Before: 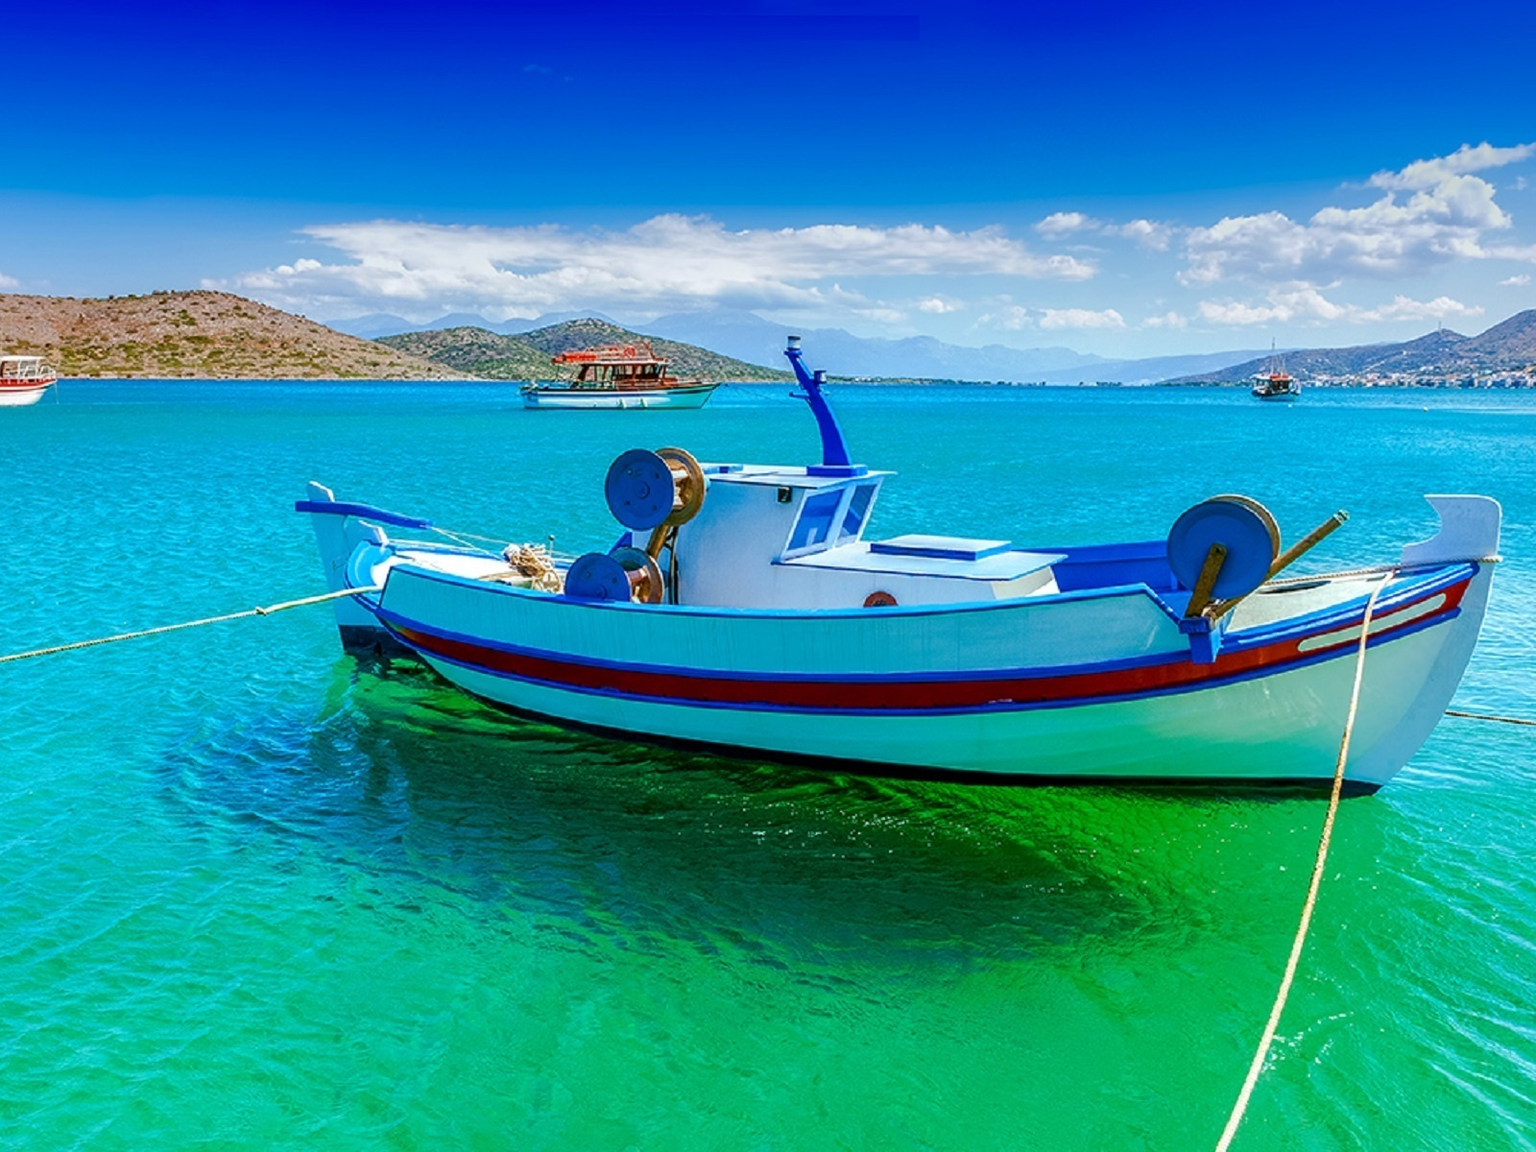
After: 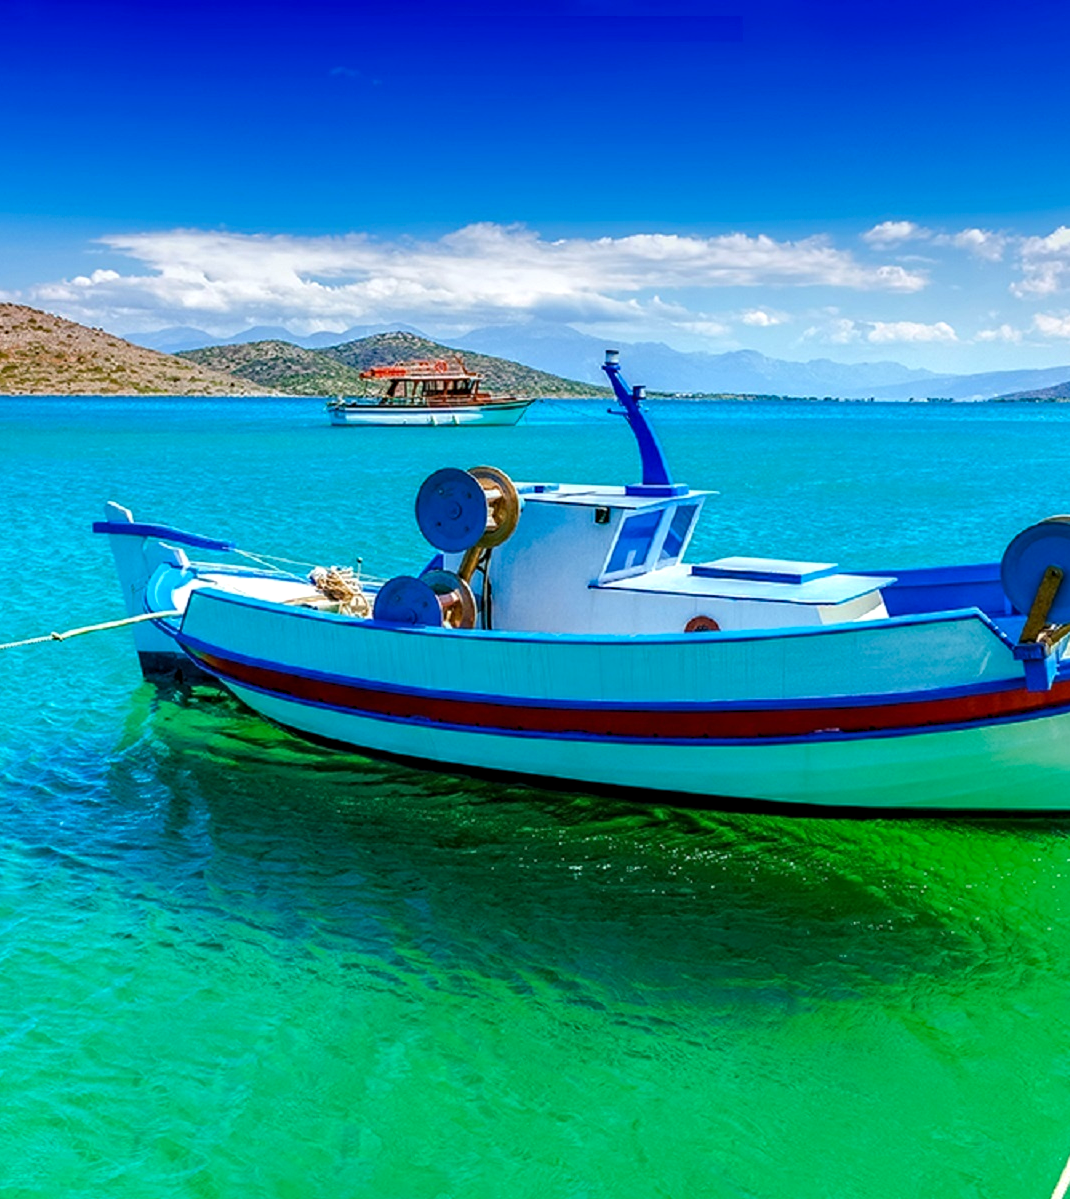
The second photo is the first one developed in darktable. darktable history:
levels: white 99.91%, levels [0.016, 0.484, 0.953]
crop and rotate: left 13.543%, right 19.572%
haze removal: compatibility mode true, adaptive false
